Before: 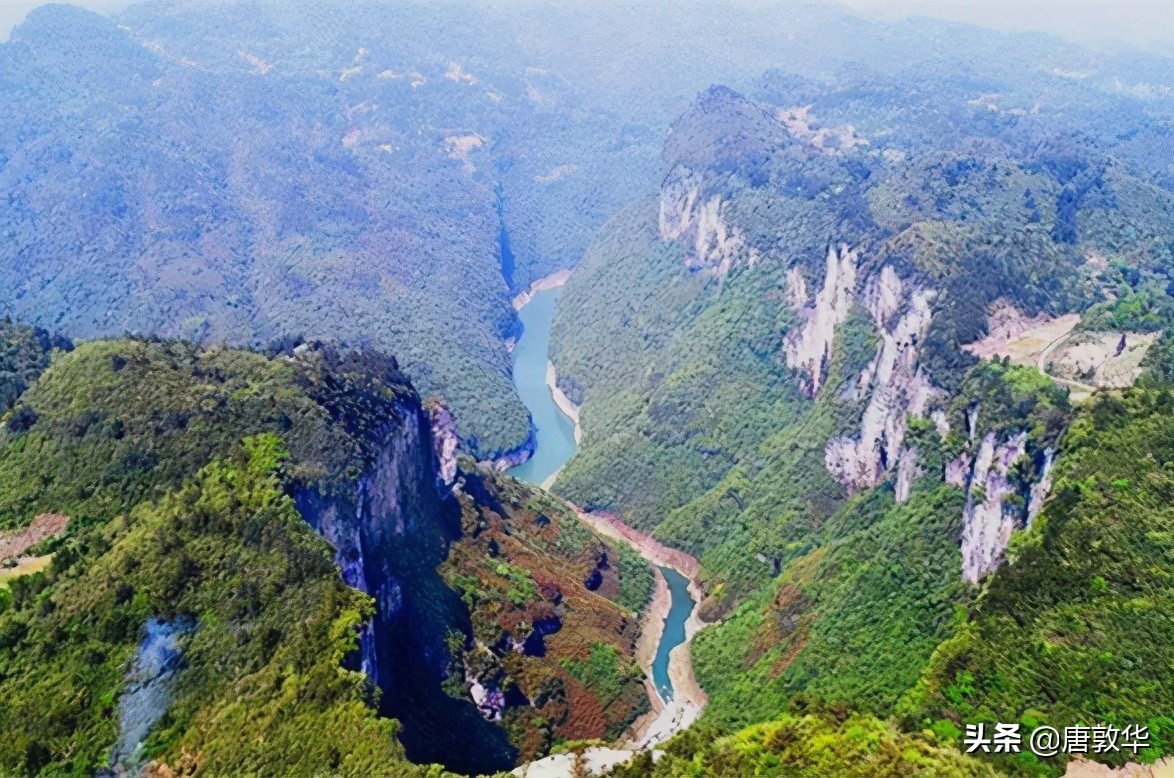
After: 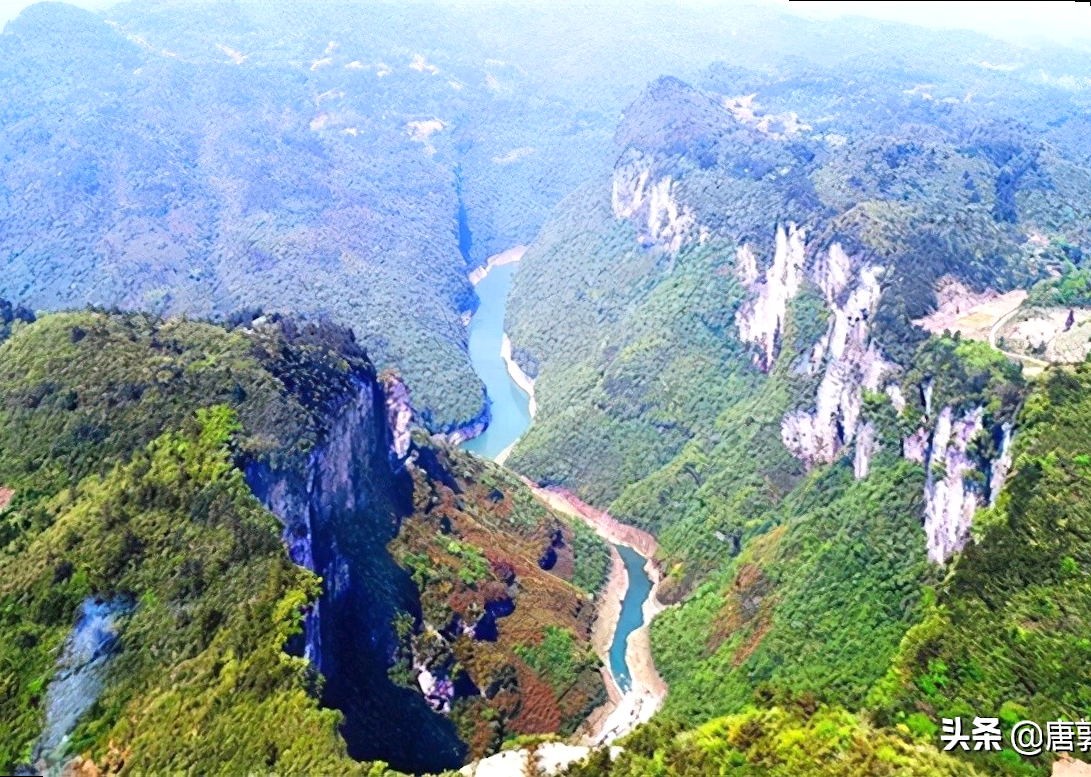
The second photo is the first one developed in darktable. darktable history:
exposure: black level correction 0, exposure 0.6 EV, compensate highlight preservation false
rotate and perspective: rotation 0.215°, lens shift (vertical) -0.139, crop left 0.069, crop right 0.939, crop top 0.002, crop bottom 0.996
